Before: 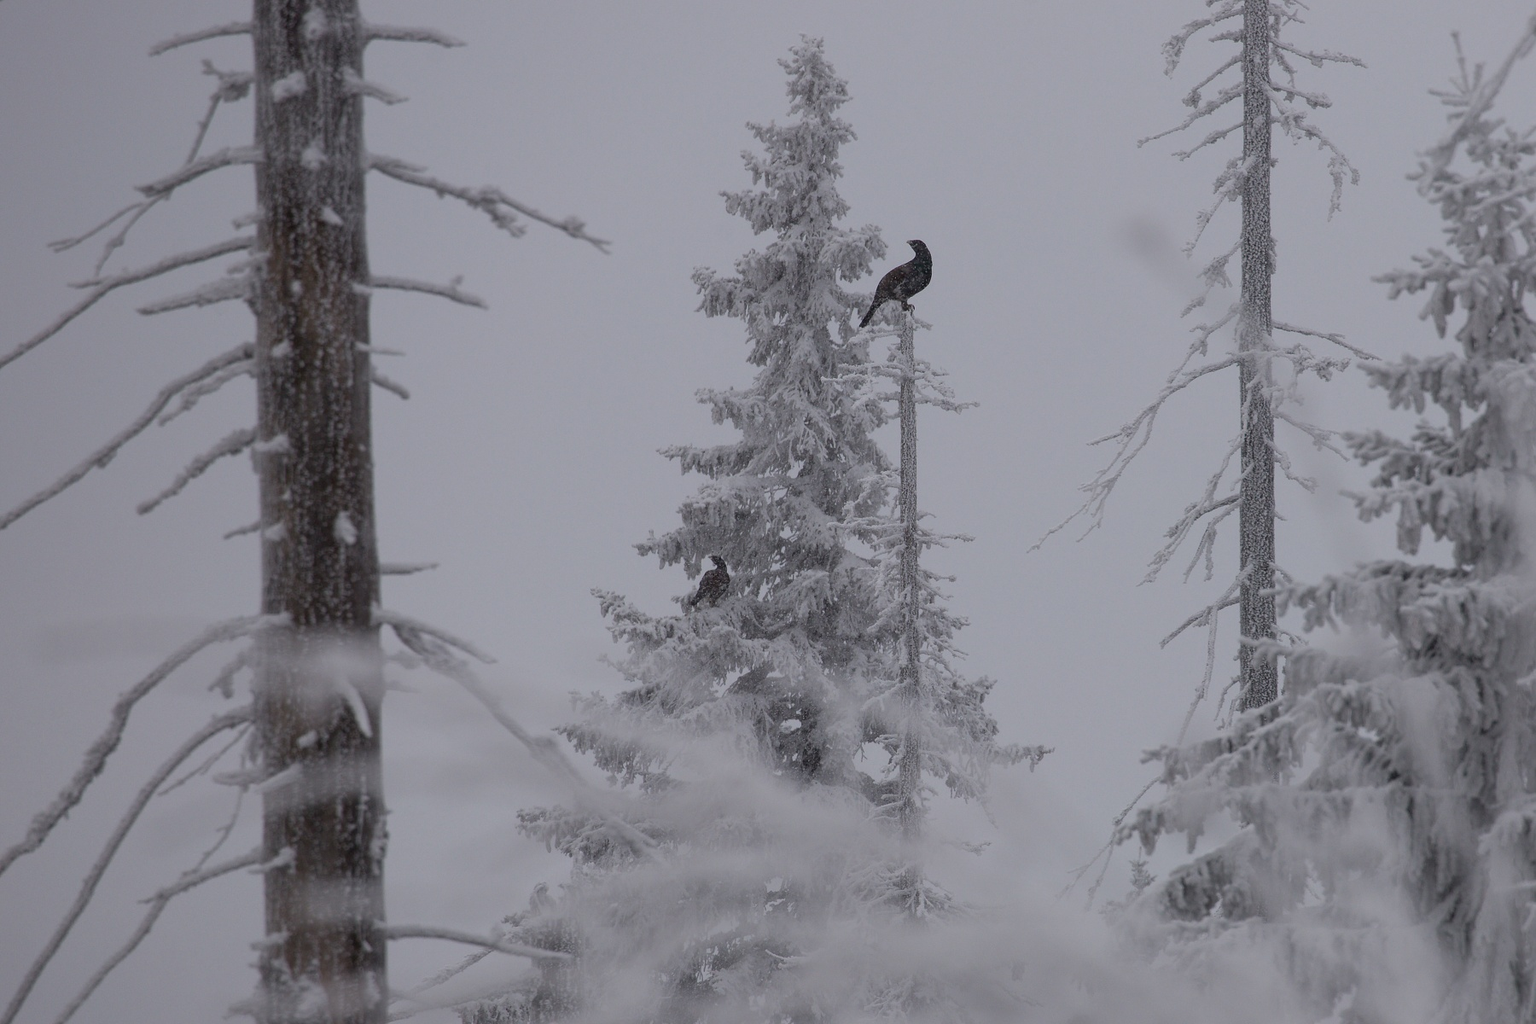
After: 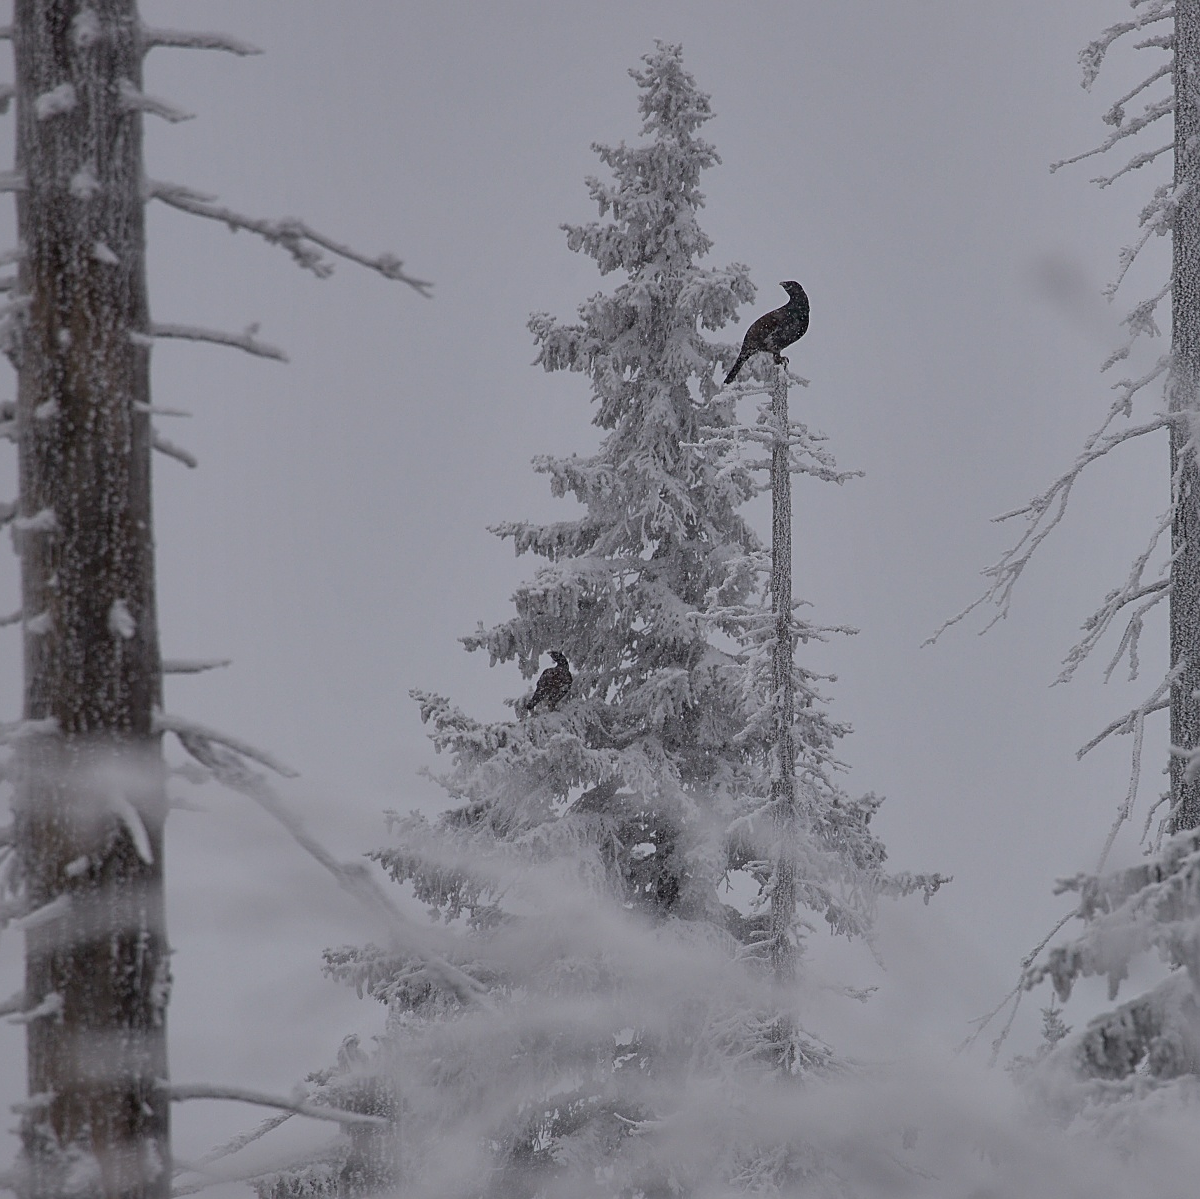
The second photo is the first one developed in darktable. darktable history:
sharpen: on, module defaults
crop and rotate: left 15.754%, right 17.579%
shadows and highlights: radius 118.69, shadows 42.21, highlights -61.56, soften with gaussian
